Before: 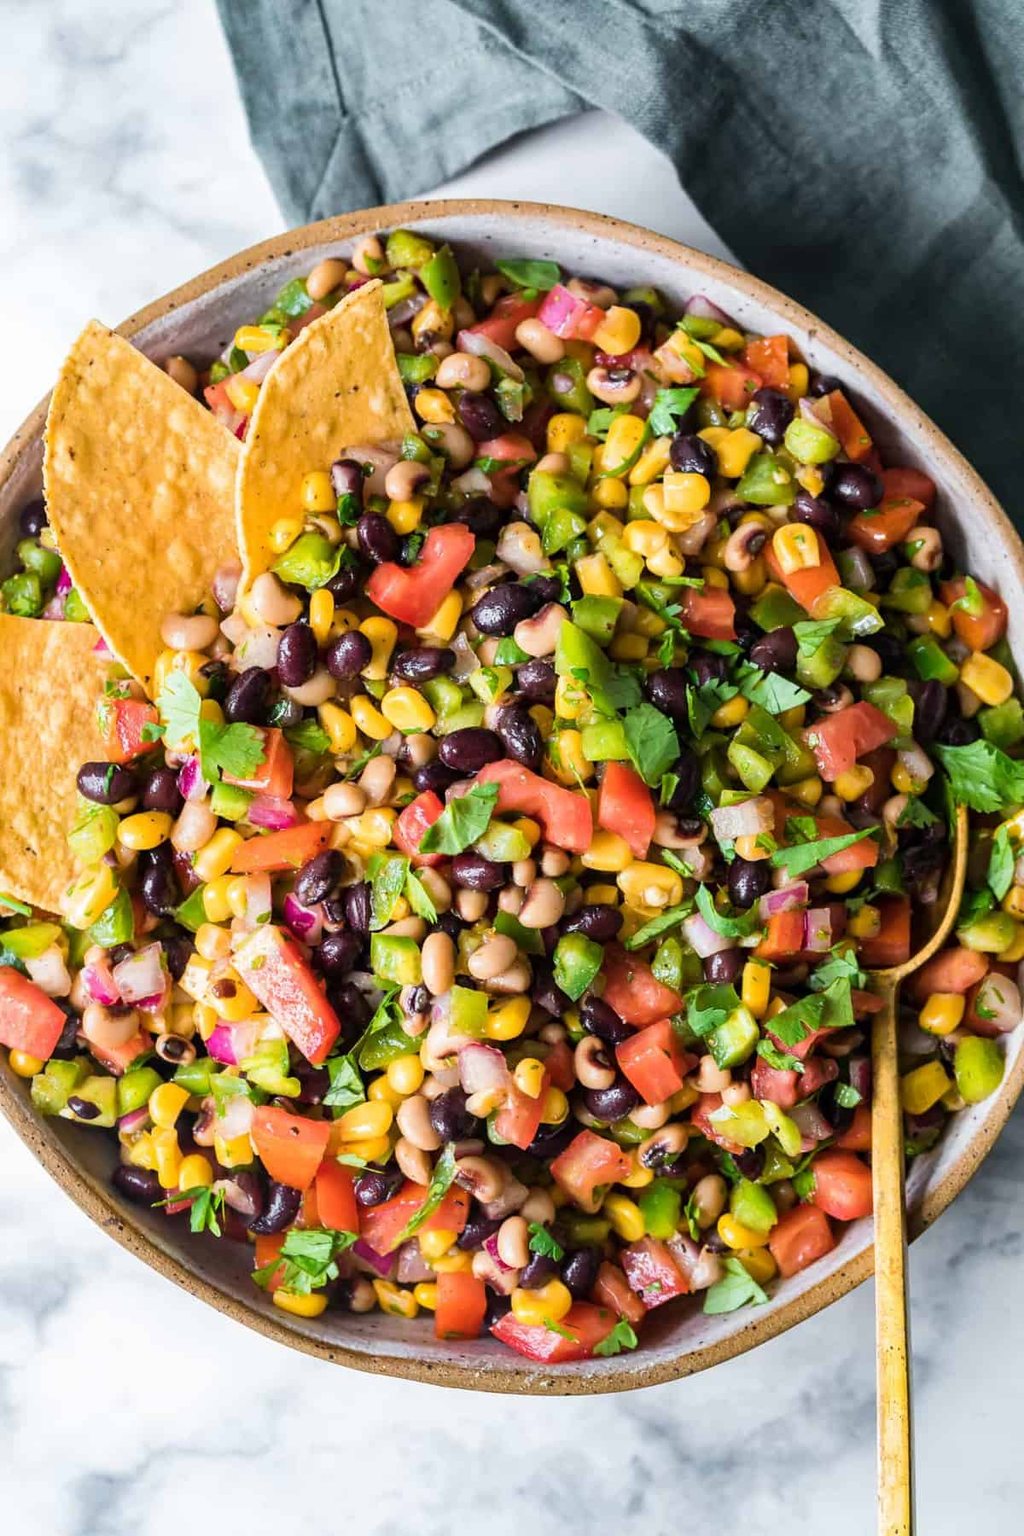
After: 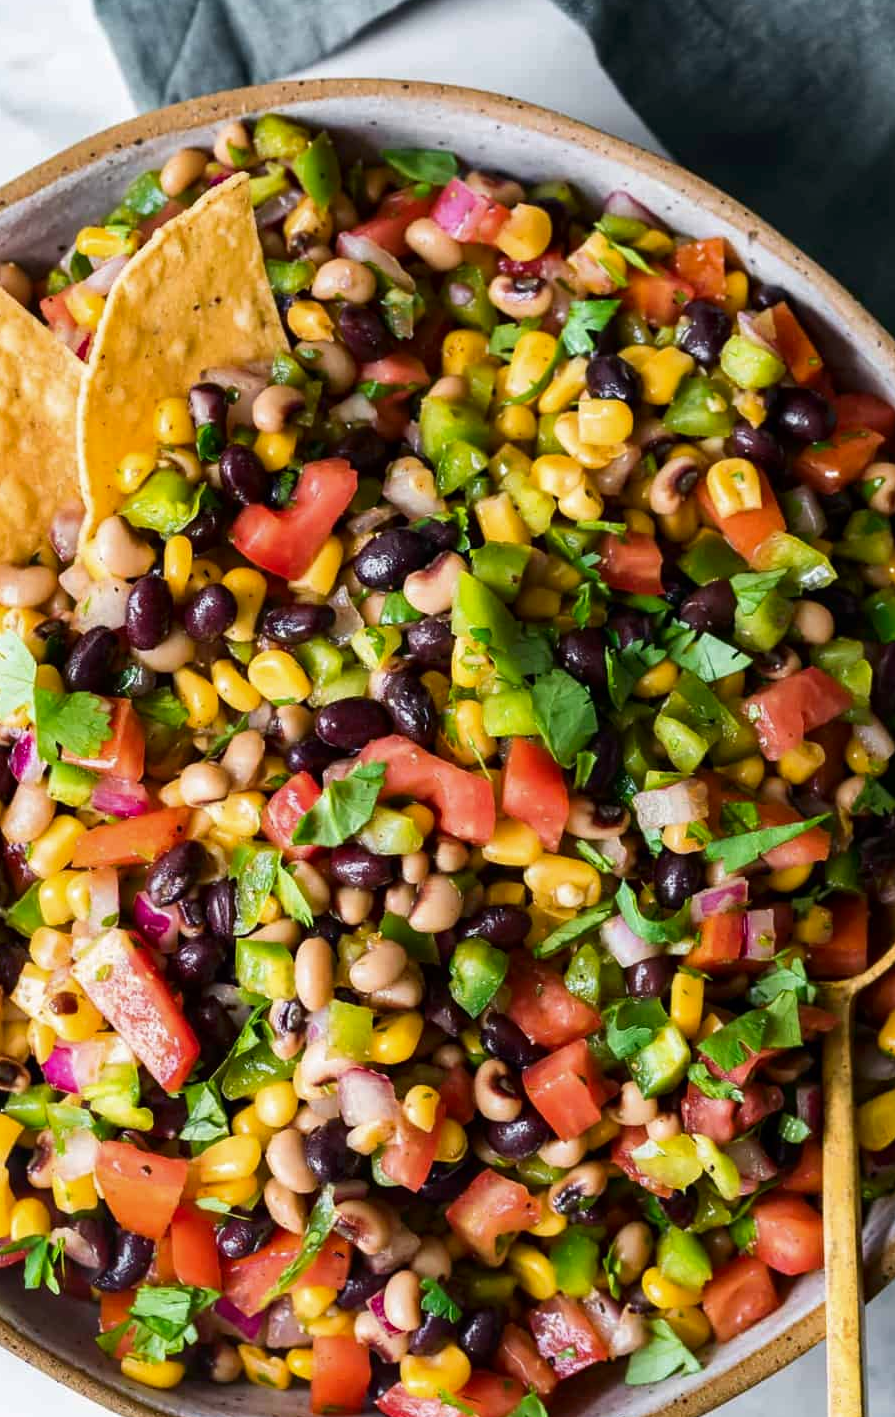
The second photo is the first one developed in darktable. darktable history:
crop: left 16.659%, top 8.662%, right 8.72%, bottom 12.587%
contrast brightness saturation: brightness -0.097
